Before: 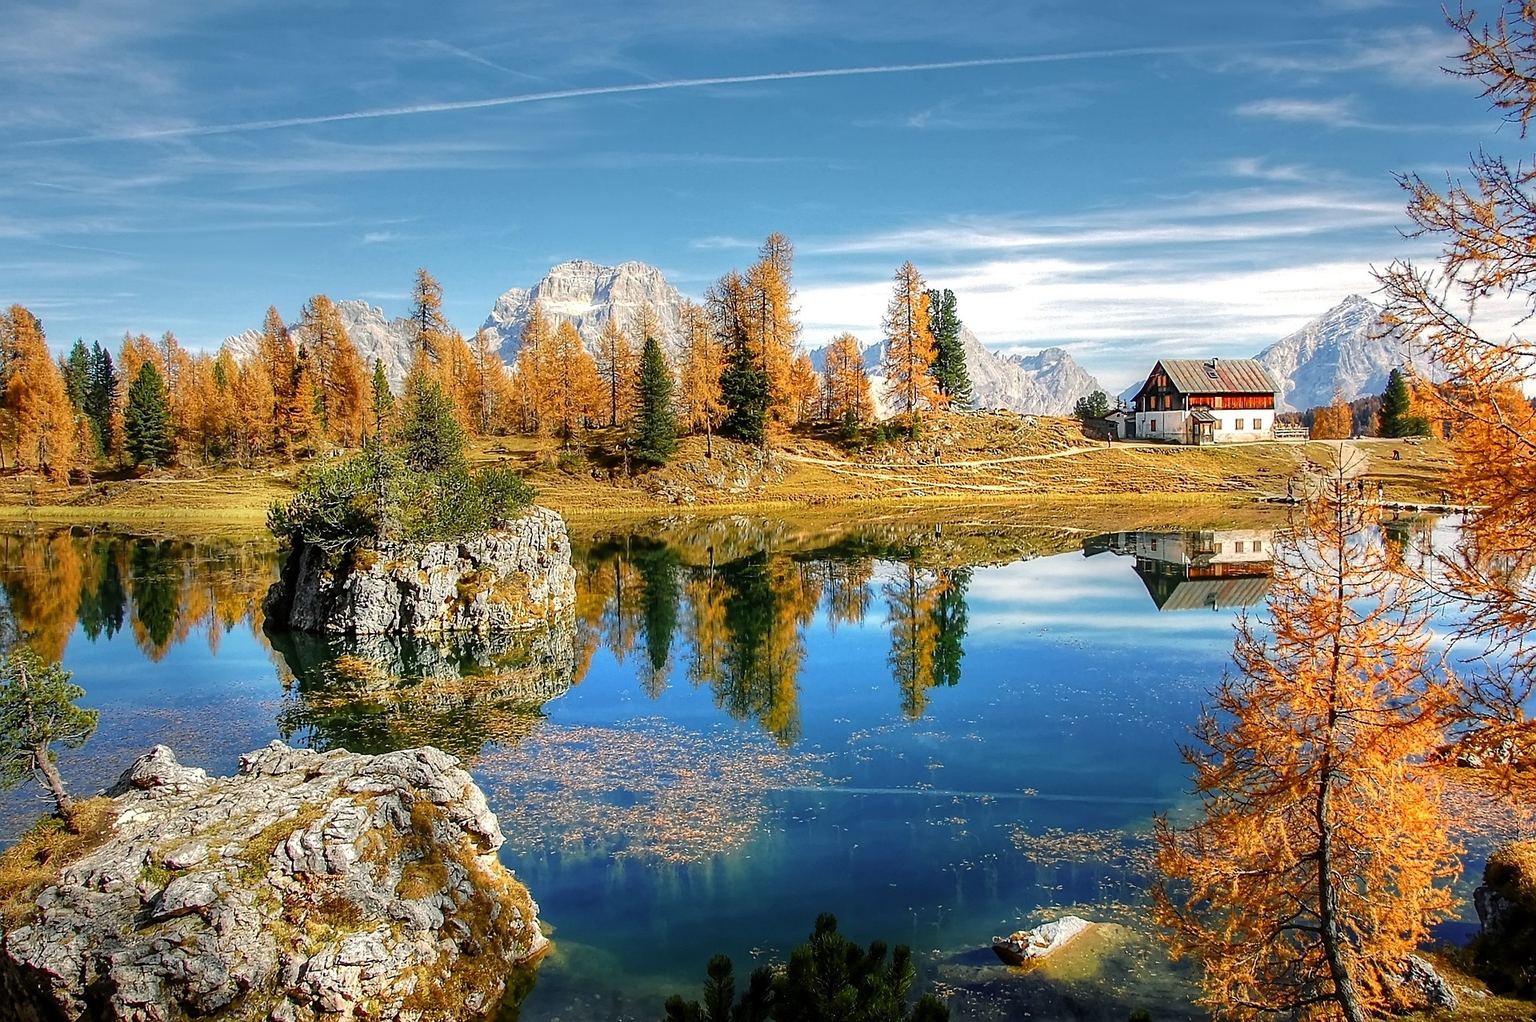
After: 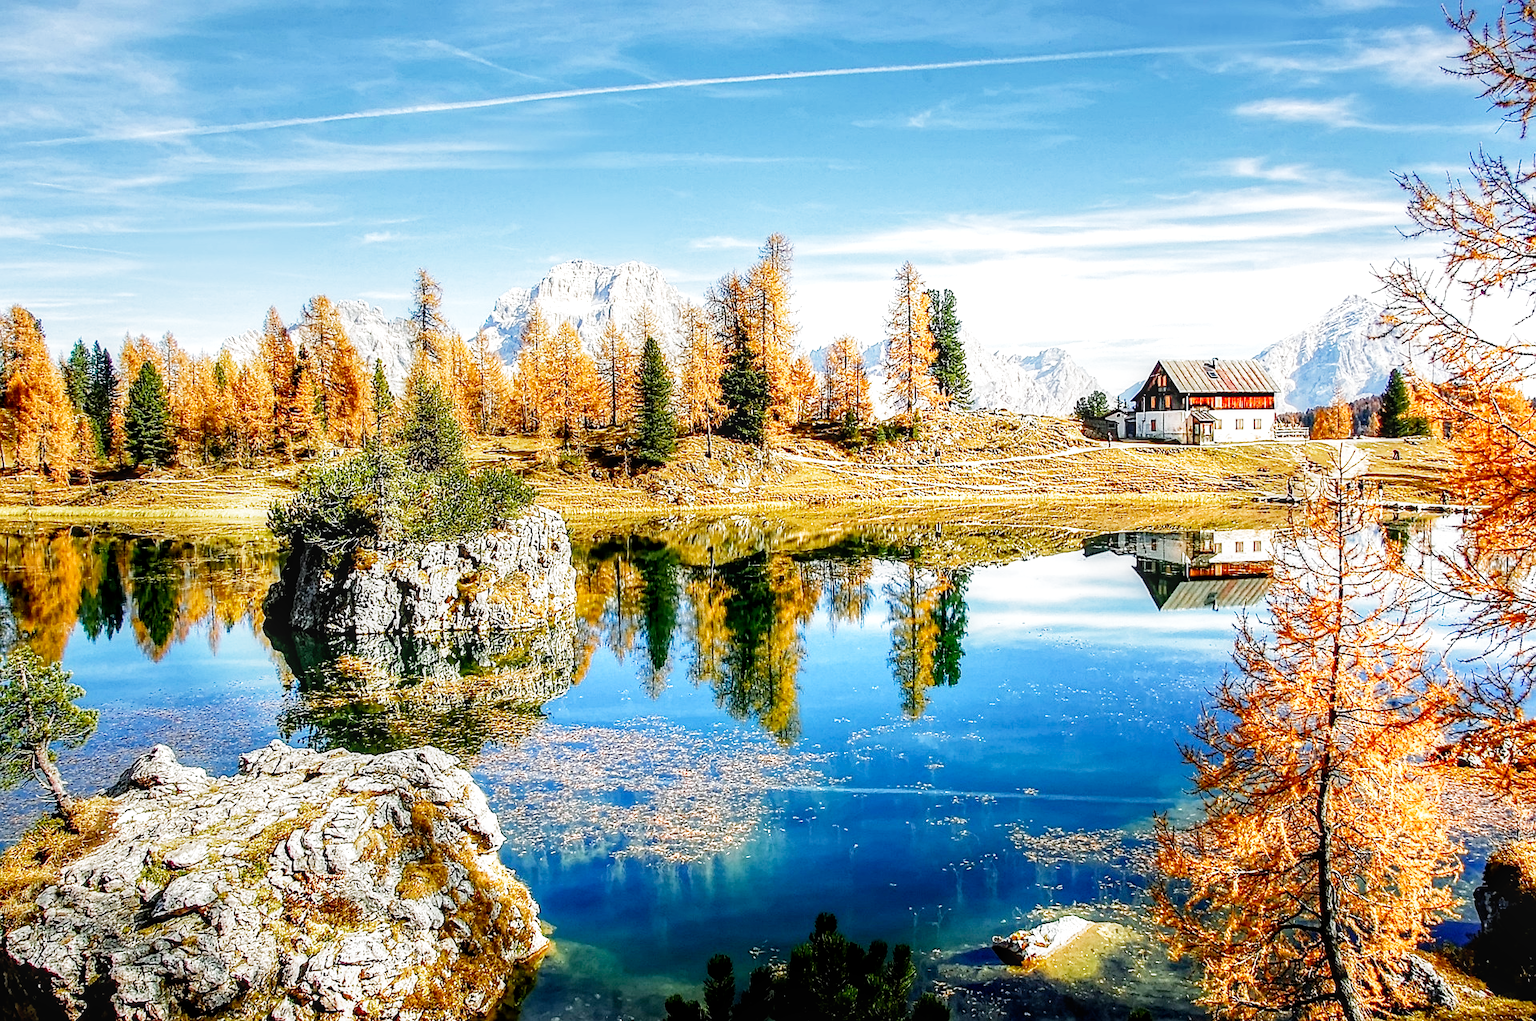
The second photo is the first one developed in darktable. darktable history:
white balance: red 0.982, blue 1.018
local contrast: on, module defaults
filmic rgb: middle gray luminance 10%, black relative exposure -8.61 EV, white relative exposure 3.3 EV, threshold 6 EV, target black luminance 0%, hardness 5.2, latitude 44.69%, contrast 1.302, highlights saturation mix 5%, shadows ↔ highlights balance 24.64%, add noise in highlights 0, preserve chrominance no, color science v3 (2019), use custom middle-gray values true, iterations of high-quality reconstruction 0, contrast in highlights soft, enable highlight reconstruction true
